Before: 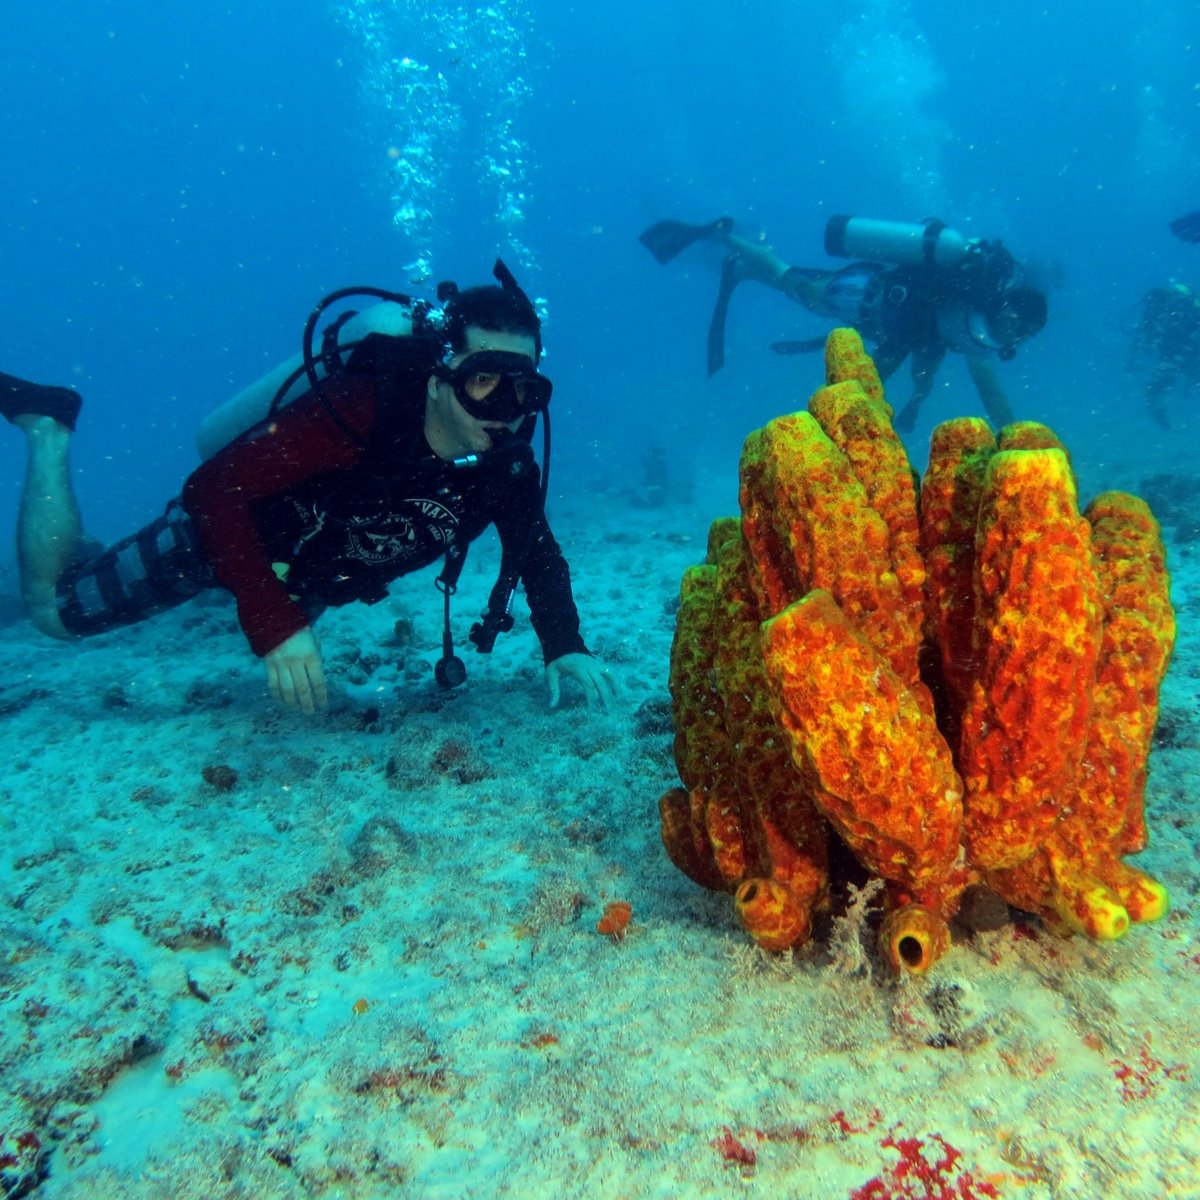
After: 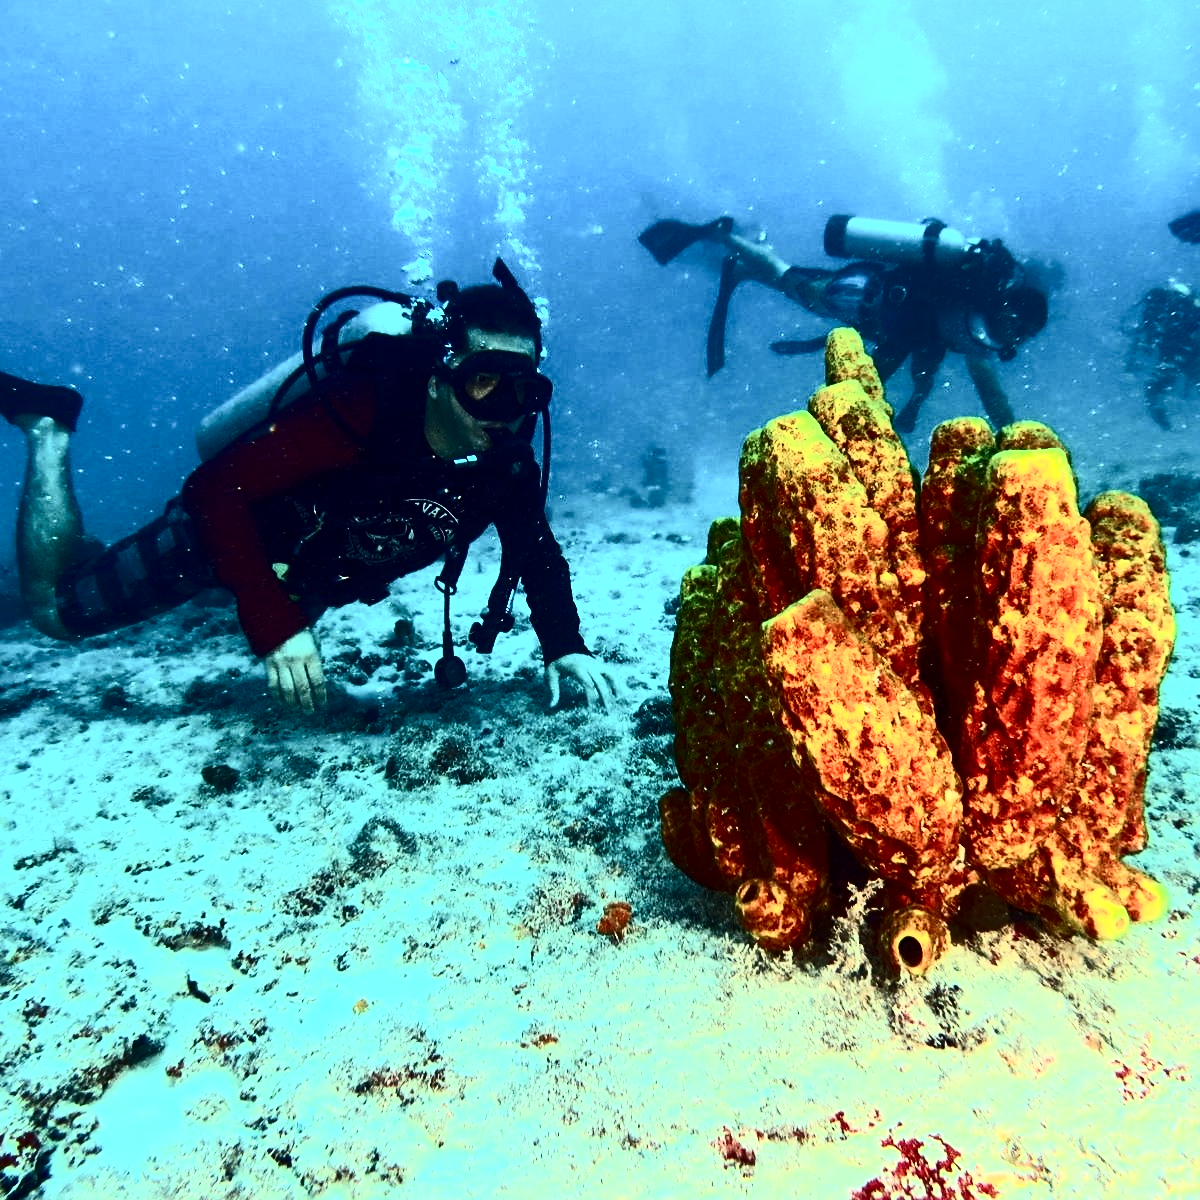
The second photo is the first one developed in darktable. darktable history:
sharpen: on, module defaults
contrast brightness saturation: contrast 0.92, brightness 0.203
